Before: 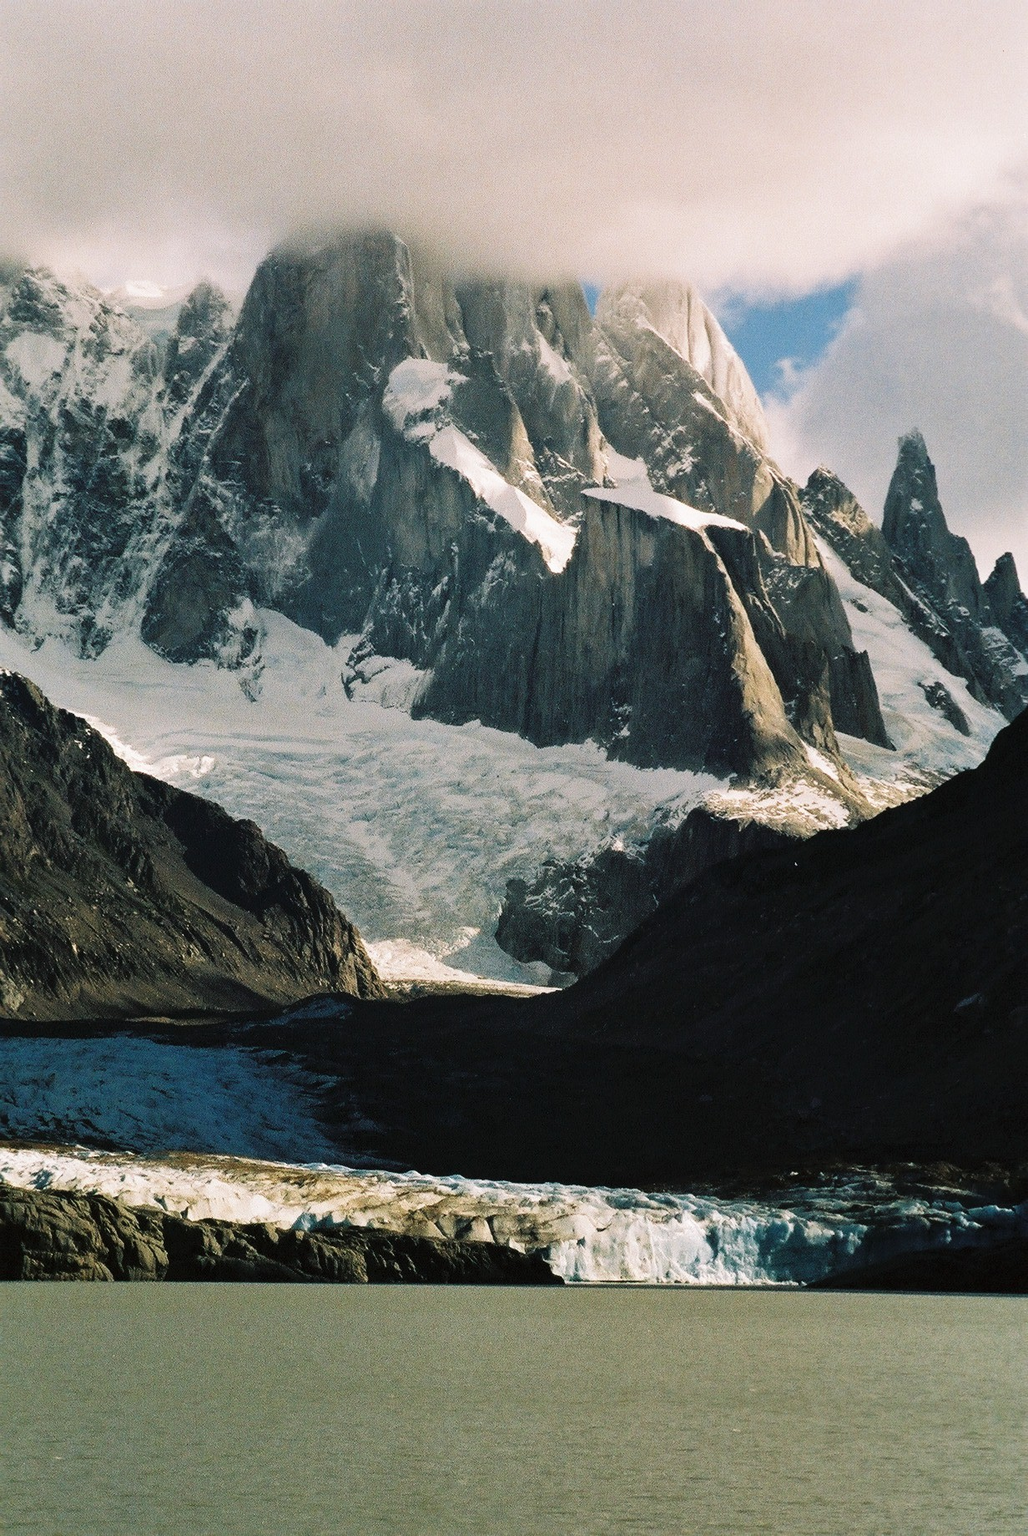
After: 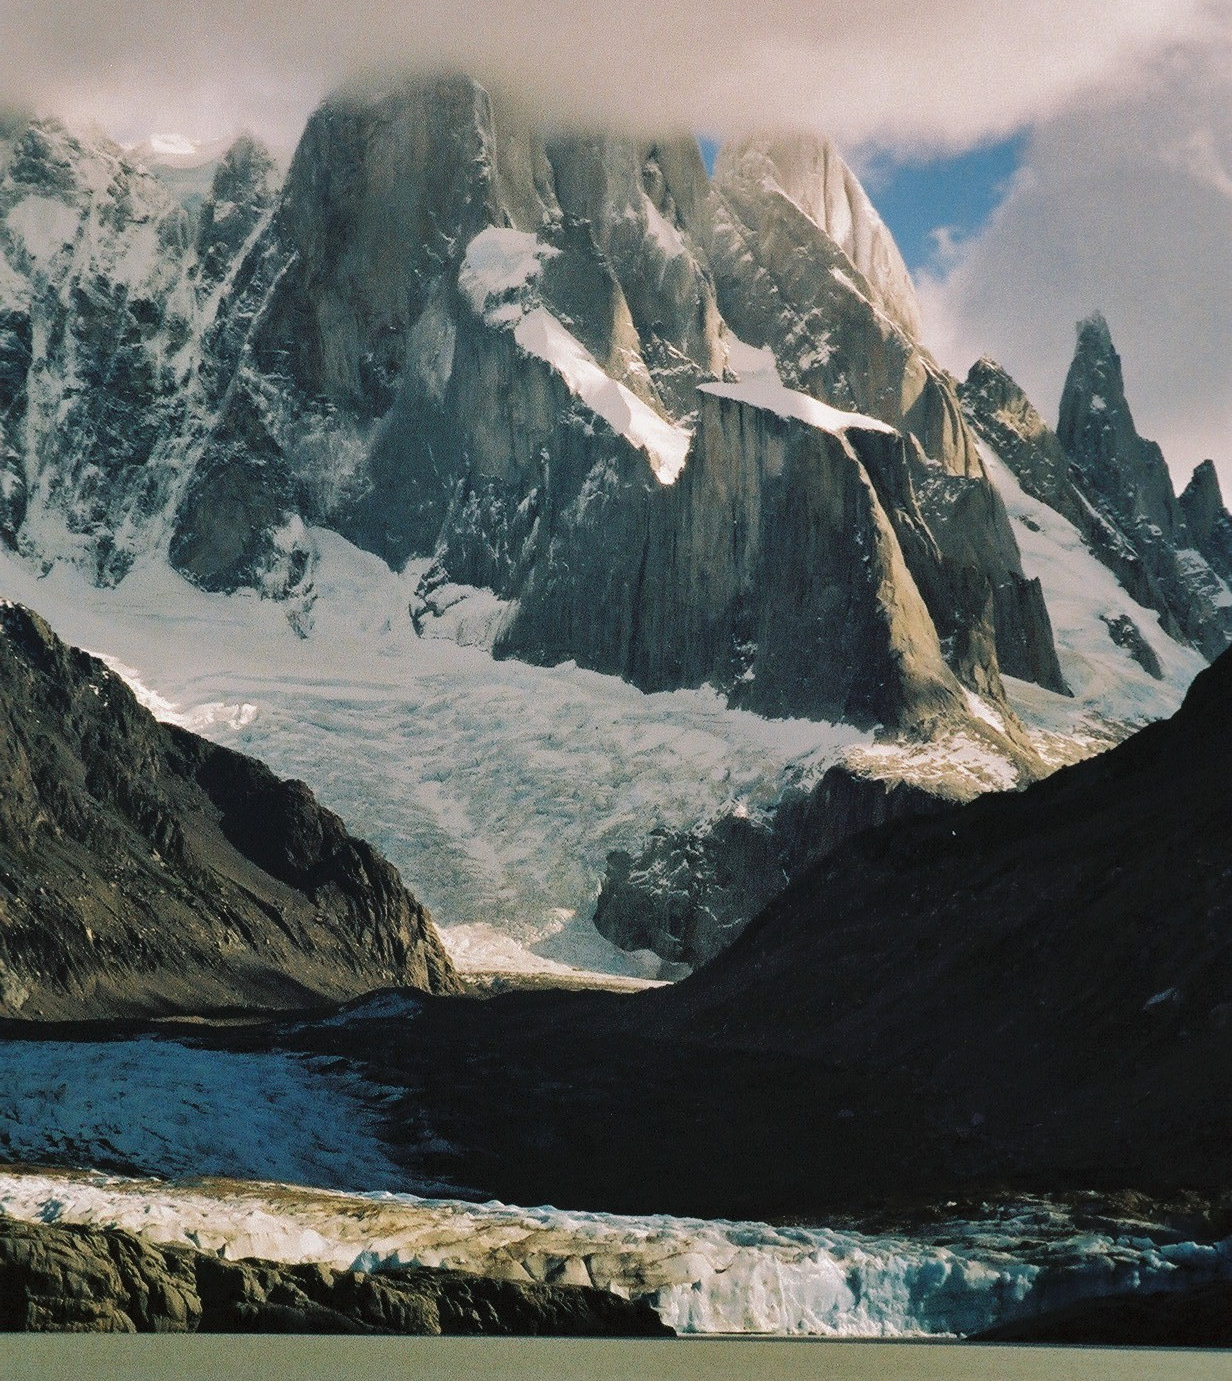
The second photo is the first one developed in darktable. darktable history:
crop: top 11.024%, bottom 13.887%
shadows and highlights: shadows 40.03, highlights -59.93
